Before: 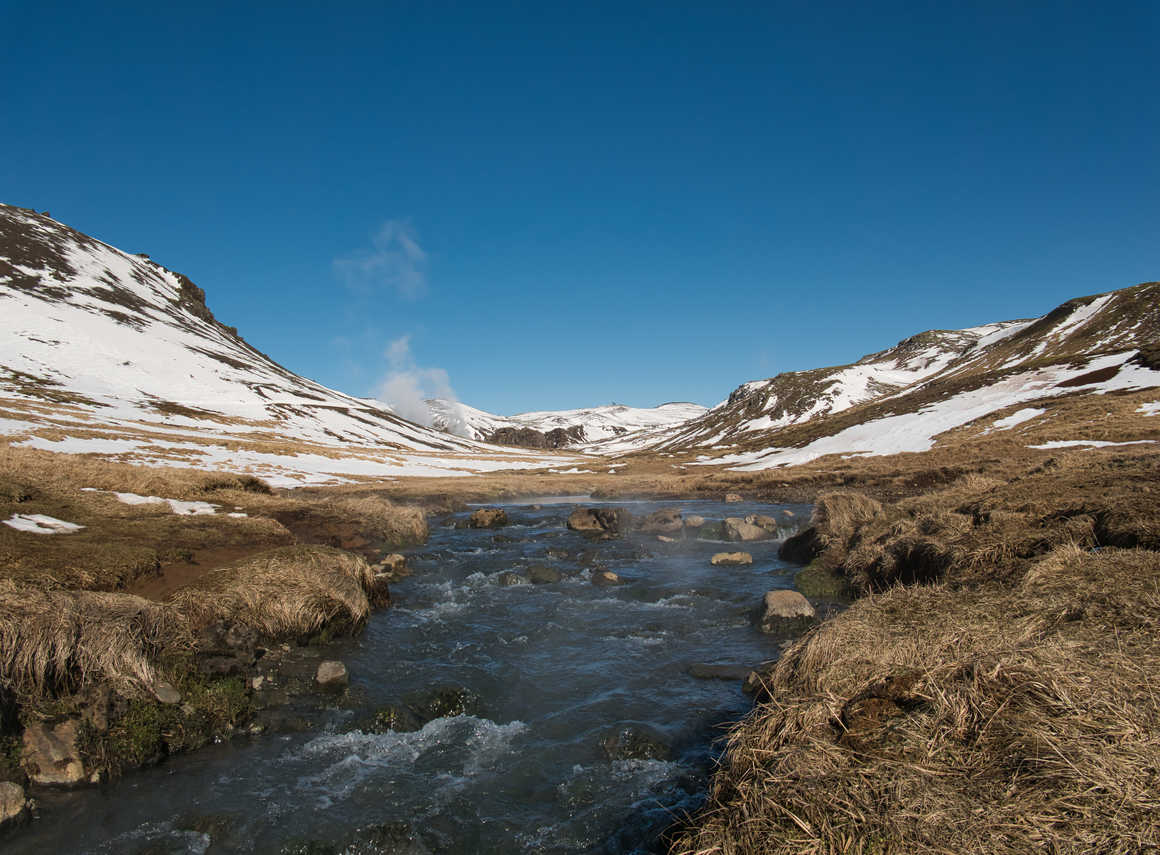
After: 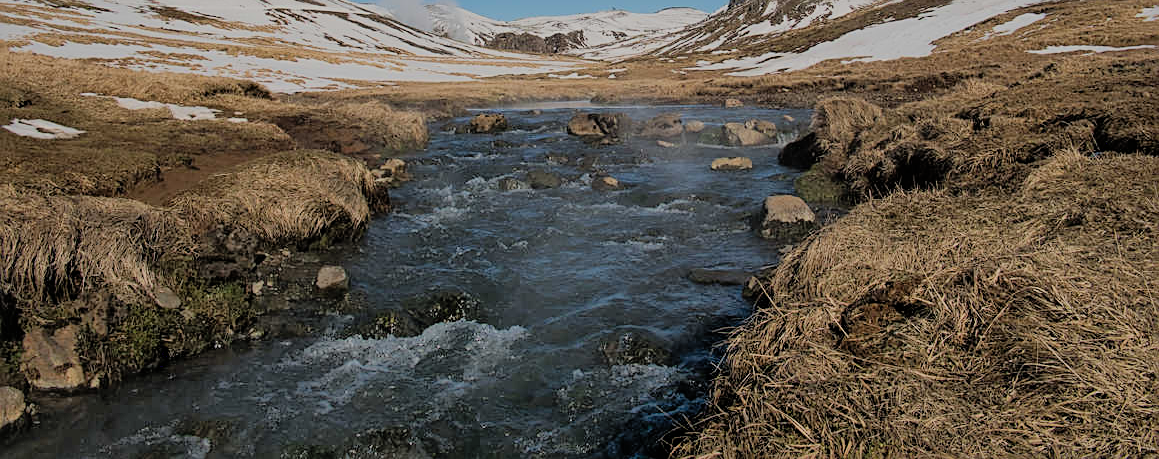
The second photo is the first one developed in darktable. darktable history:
sharpen: on, module defaults
shadows and highlights: on, module defaults
crop and rotate: top 46.237%
filmic rgb: black relative exposure -7.15 EV, white relative exposure 5.36 EV, hardness 3.02, color science v6 (2022)
